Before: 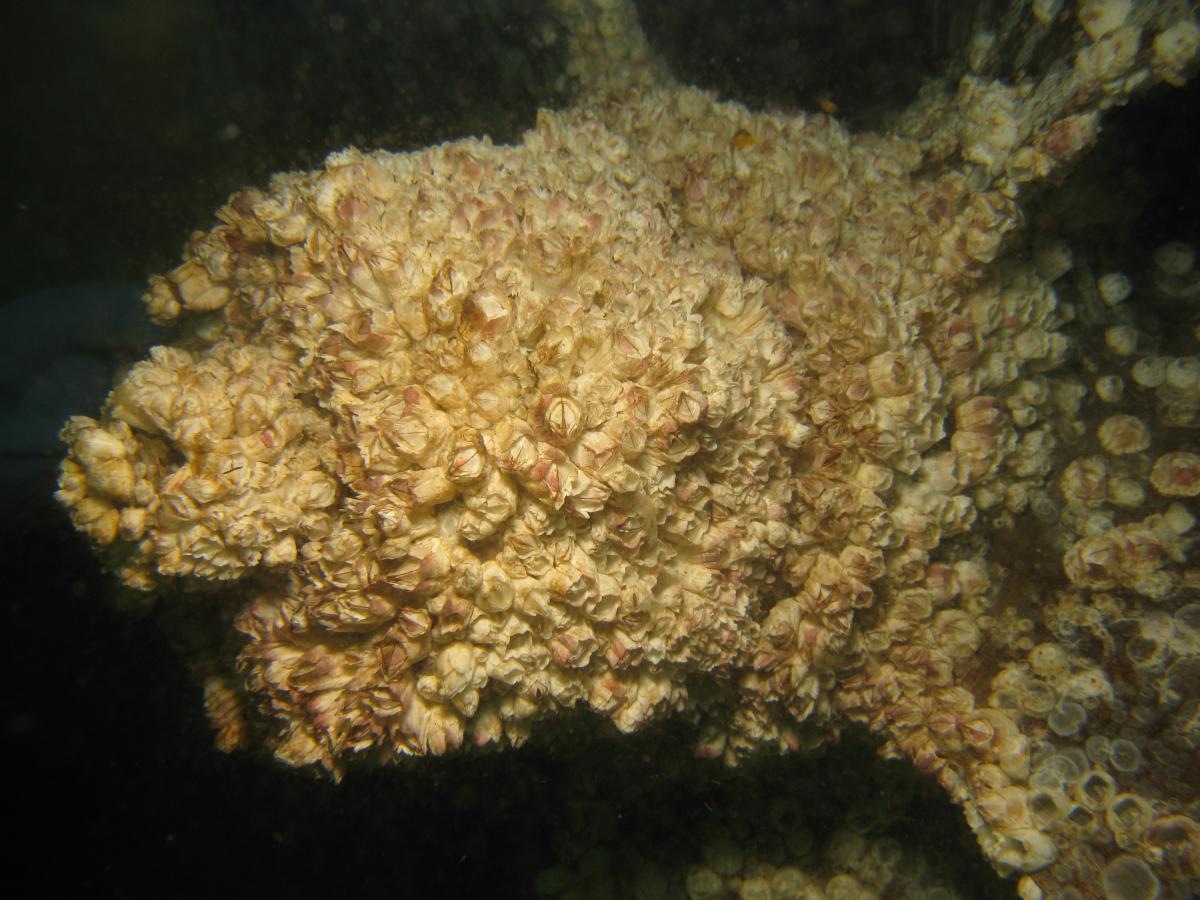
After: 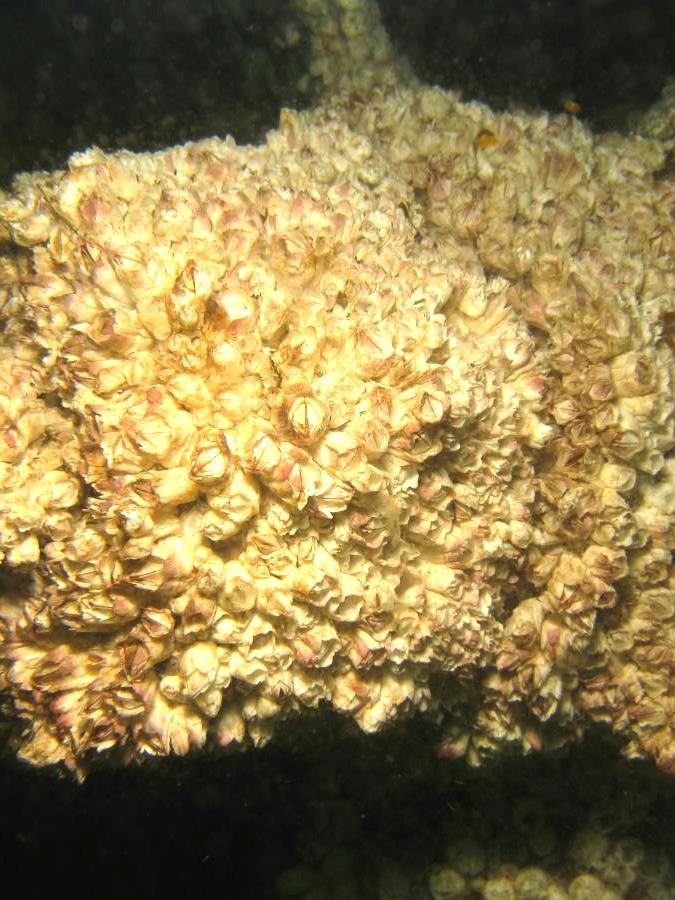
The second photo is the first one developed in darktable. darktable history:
crop: left 21.496%, right 22.254%
tone equalizer: -8 EV -0.417 EV, -7 EV -0.389 EV, -6 EV -0.333 EV, -5 EV -0.222 EV, -3 EV 0.222 EV, -2 EV 0.333 EV, -1 EV 0.389 EV, +0 EV 0.417 EV, edges refinement/feathering 500, mask exposure compensation -1.57 EV, preserve details no
exposure: black level correction 0, exposure 0.7 EV, compensate exposure bias true, compensate highlight preservation false
